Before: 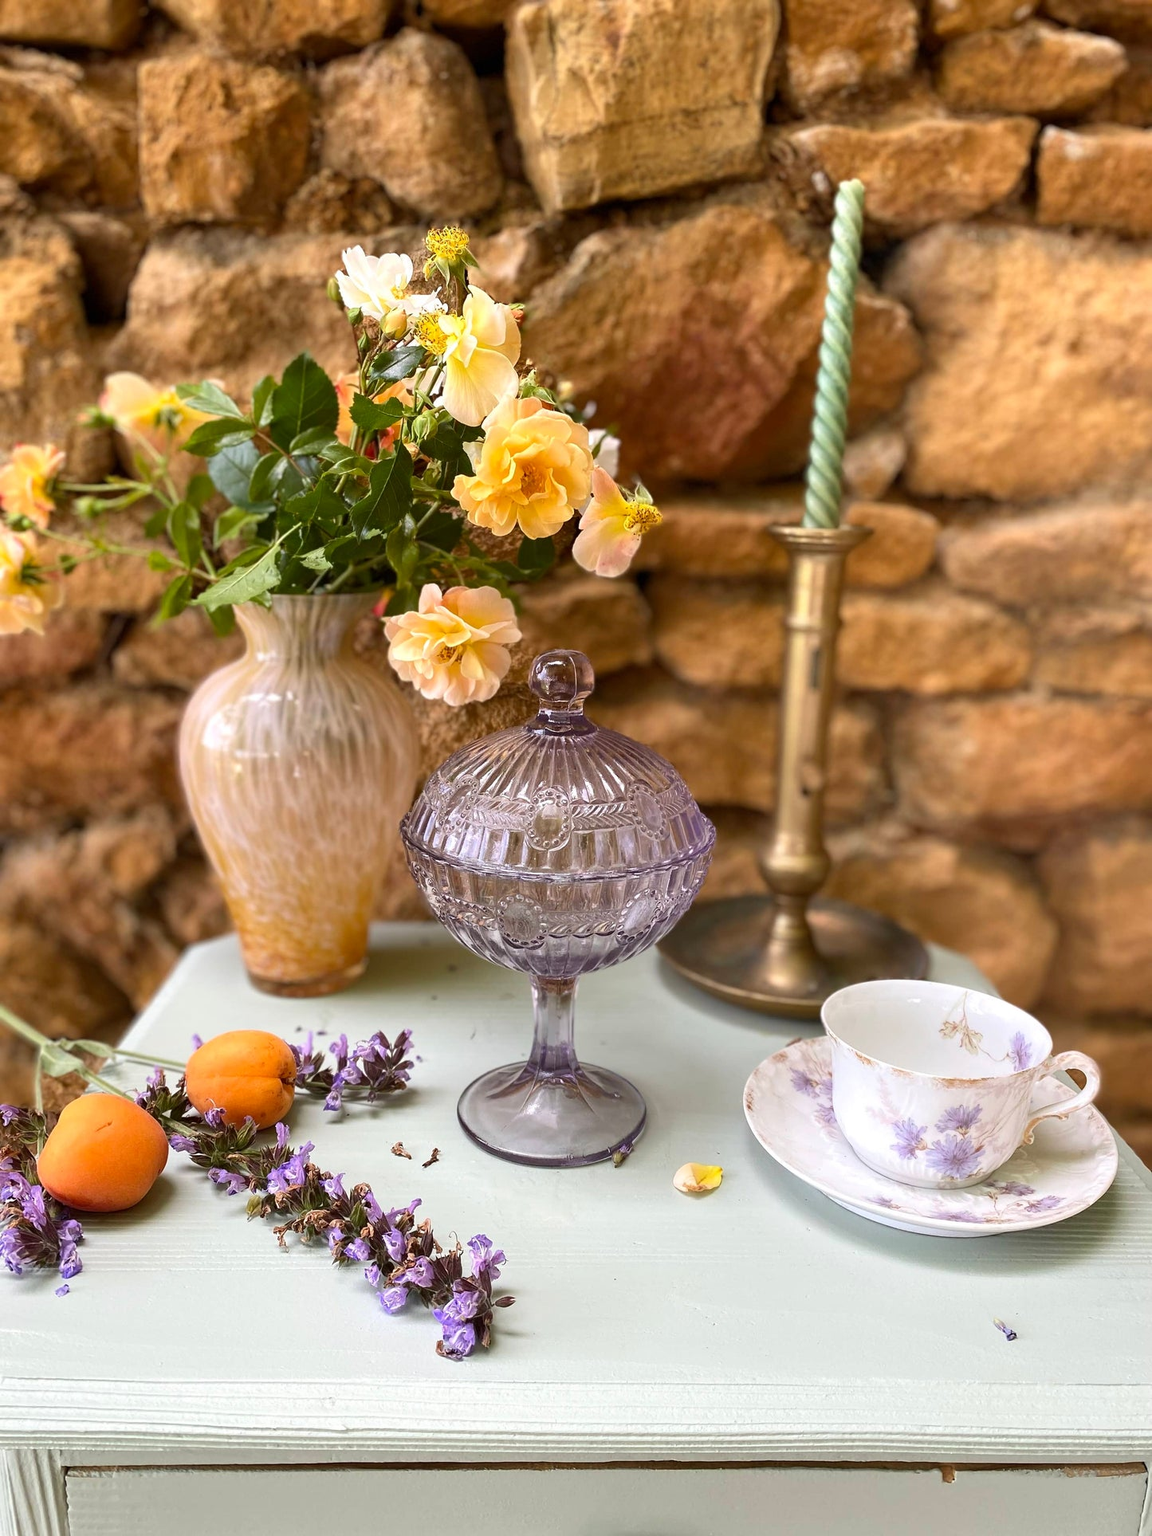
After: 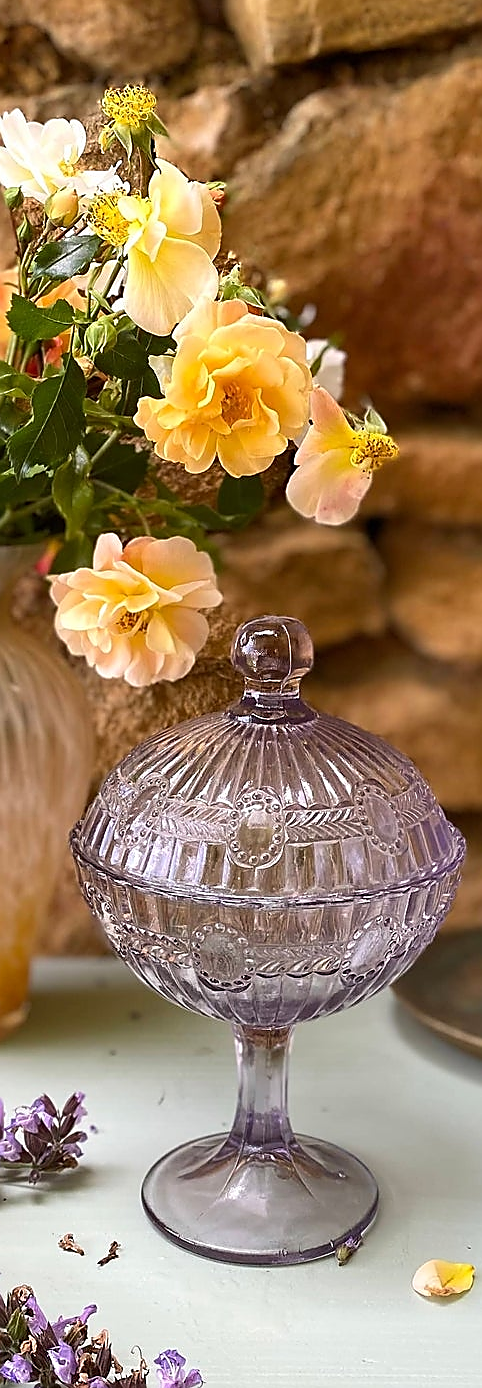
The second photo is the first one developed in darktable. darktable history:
crop and rotate: left 29.957%, top 10.343%, right 36.644%, bottom 17.599%
sharpen: radius 1.382, amount 1.263, threshold 0.604
